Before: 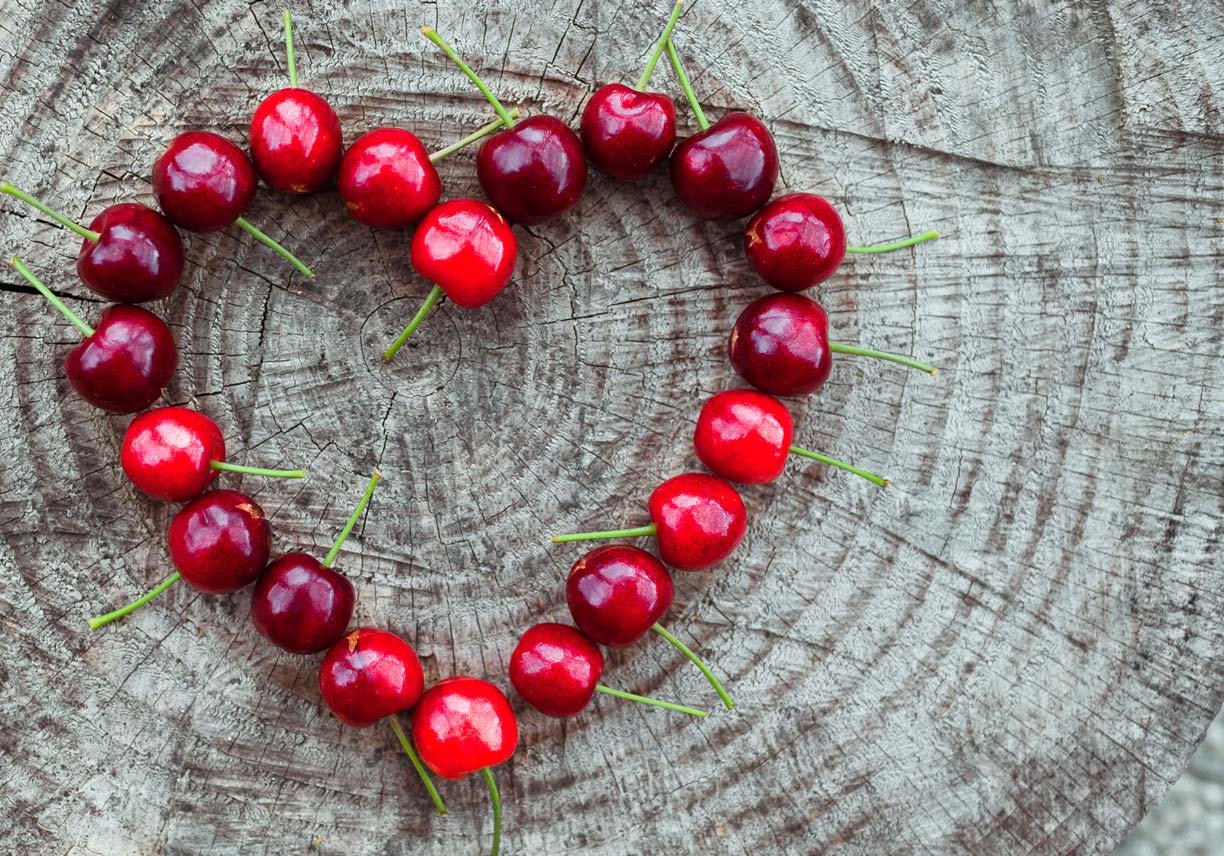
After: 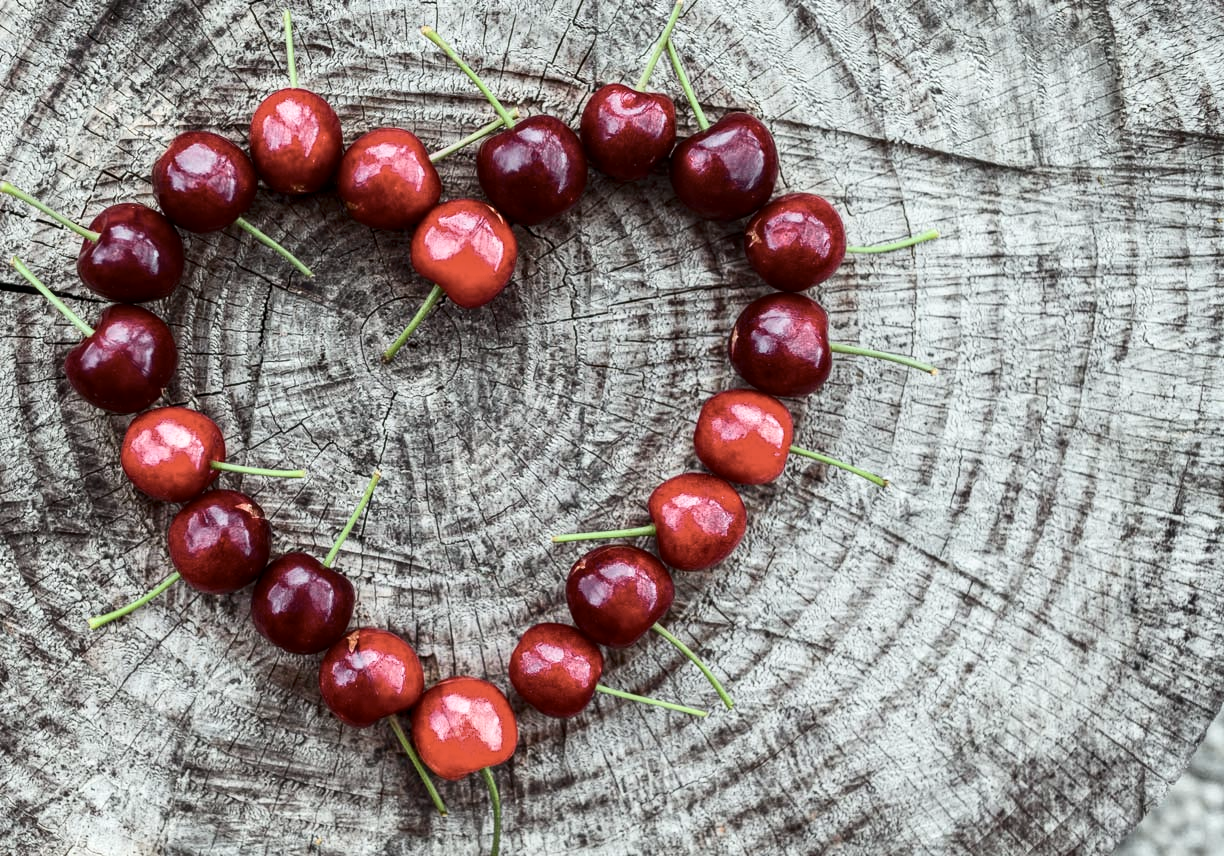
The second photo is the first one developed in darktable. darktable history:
local contrast: on, module defaults
contrast brightness saturation: contrast 0.246, saturation -0.321
